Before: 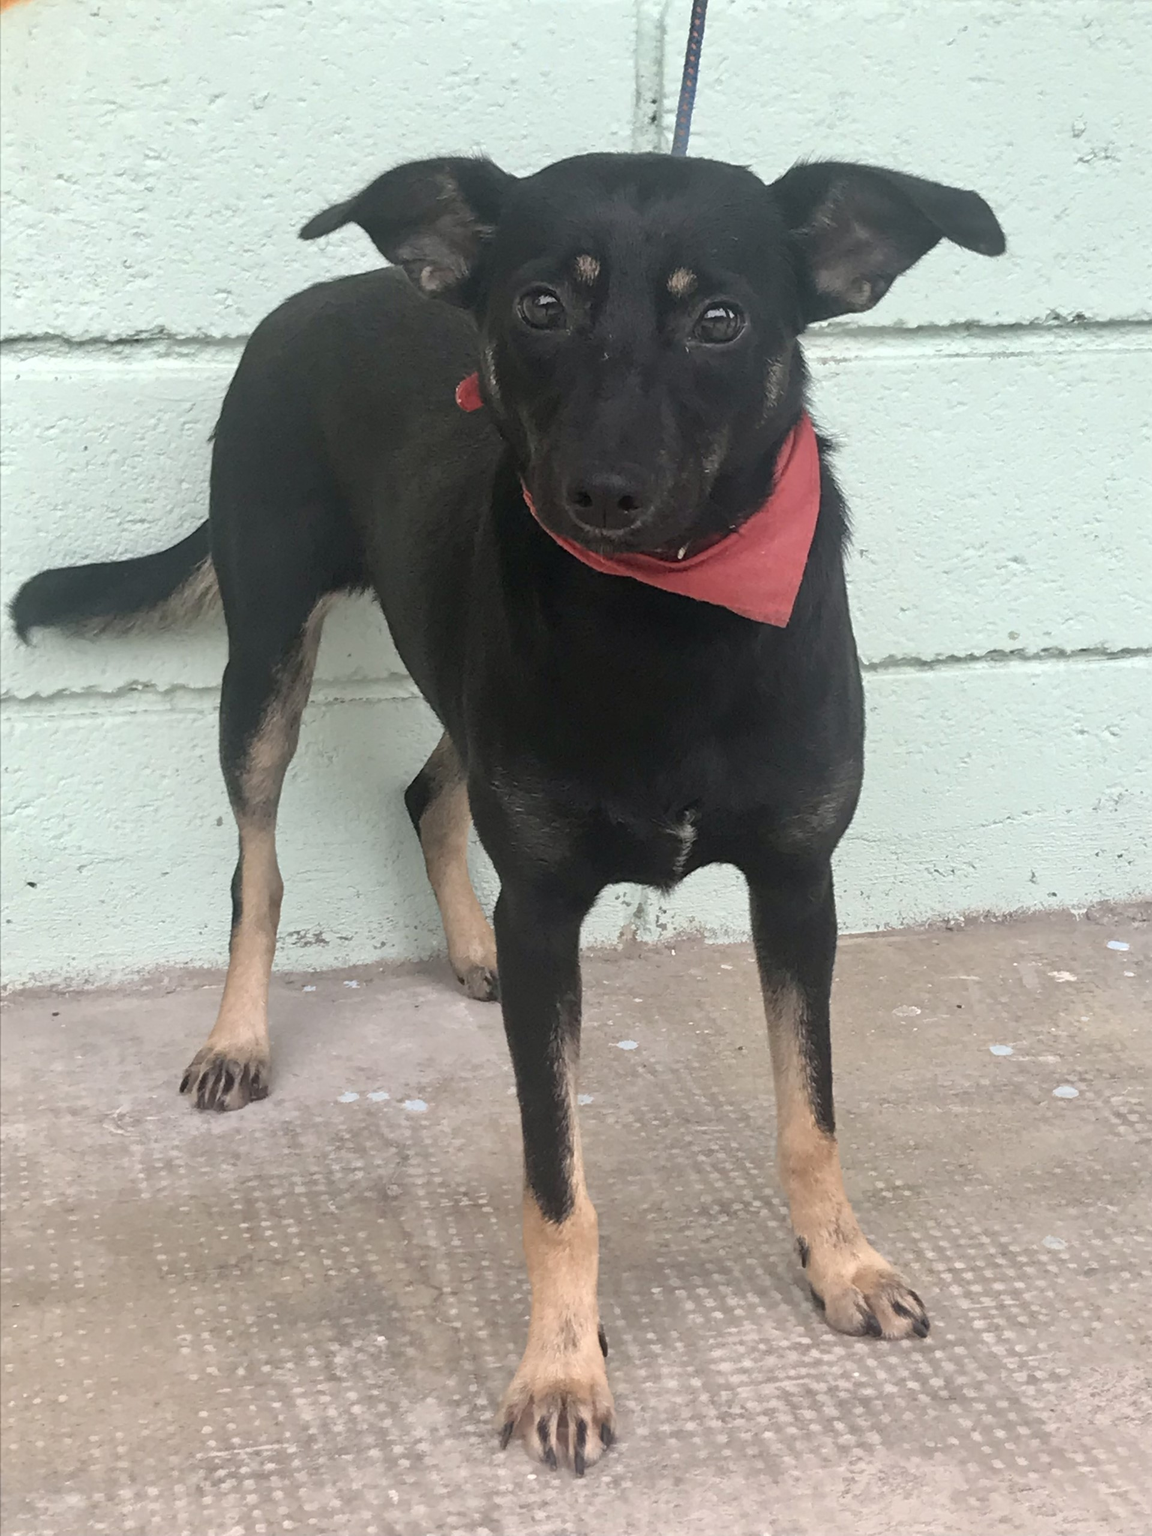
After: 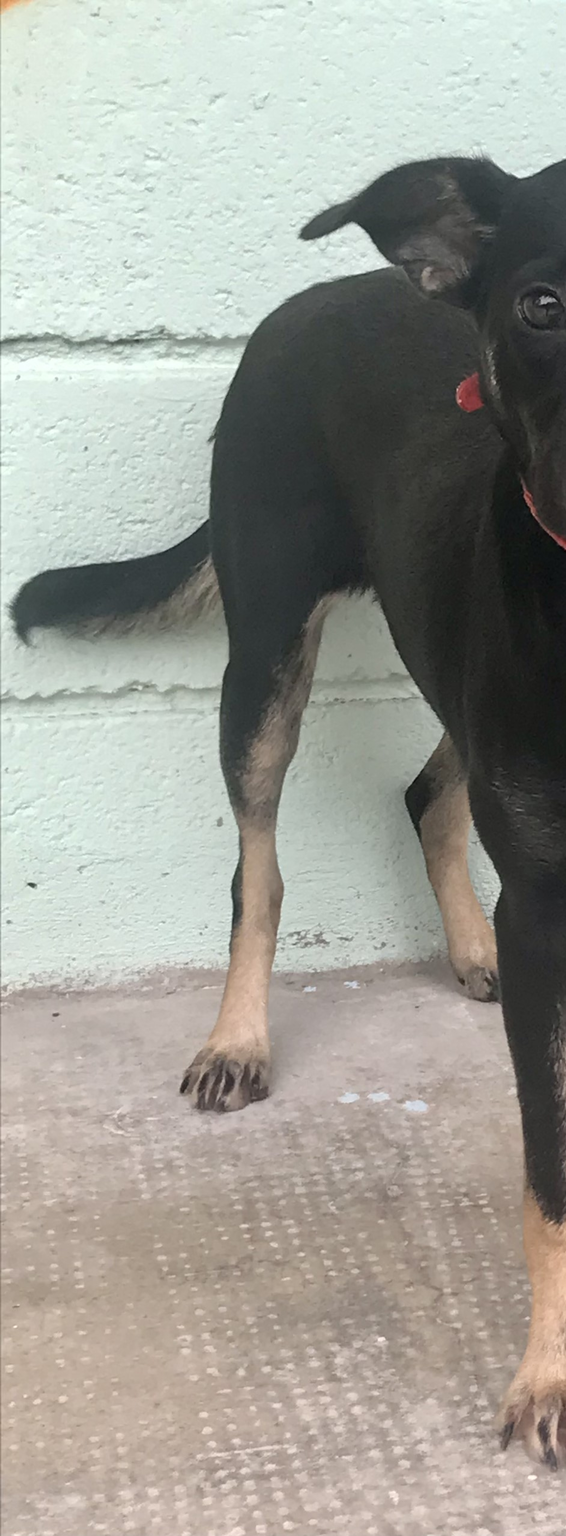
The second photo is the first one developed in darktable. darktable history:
crop and rotate: left 0%, top 0%, right 50.845%
